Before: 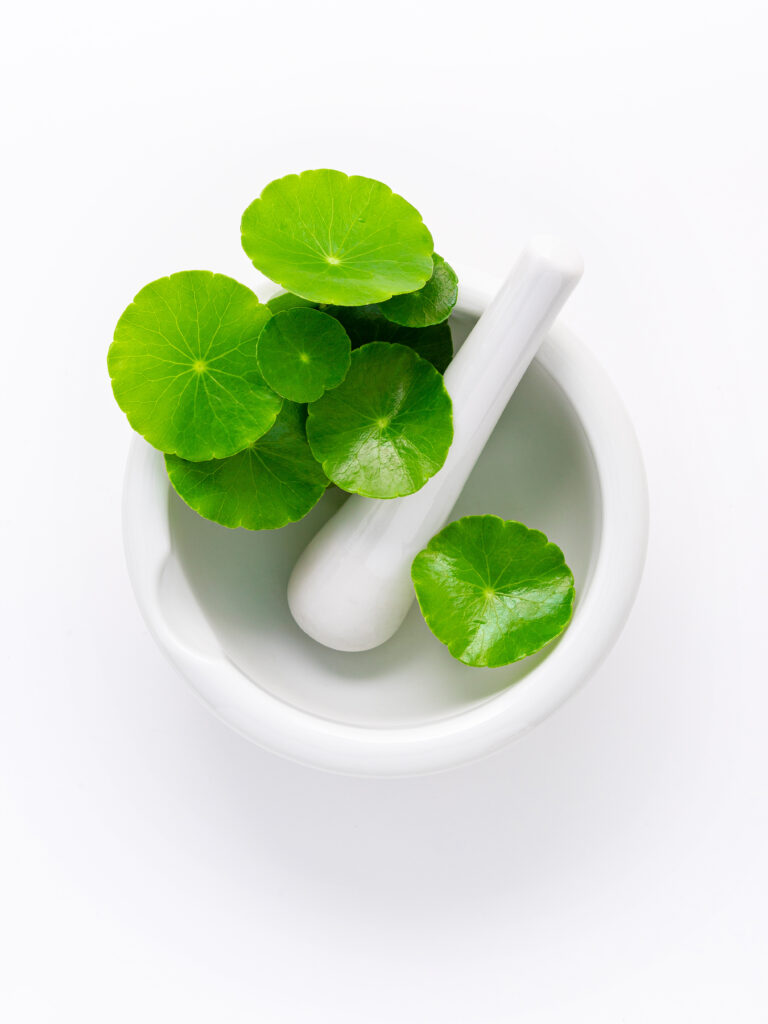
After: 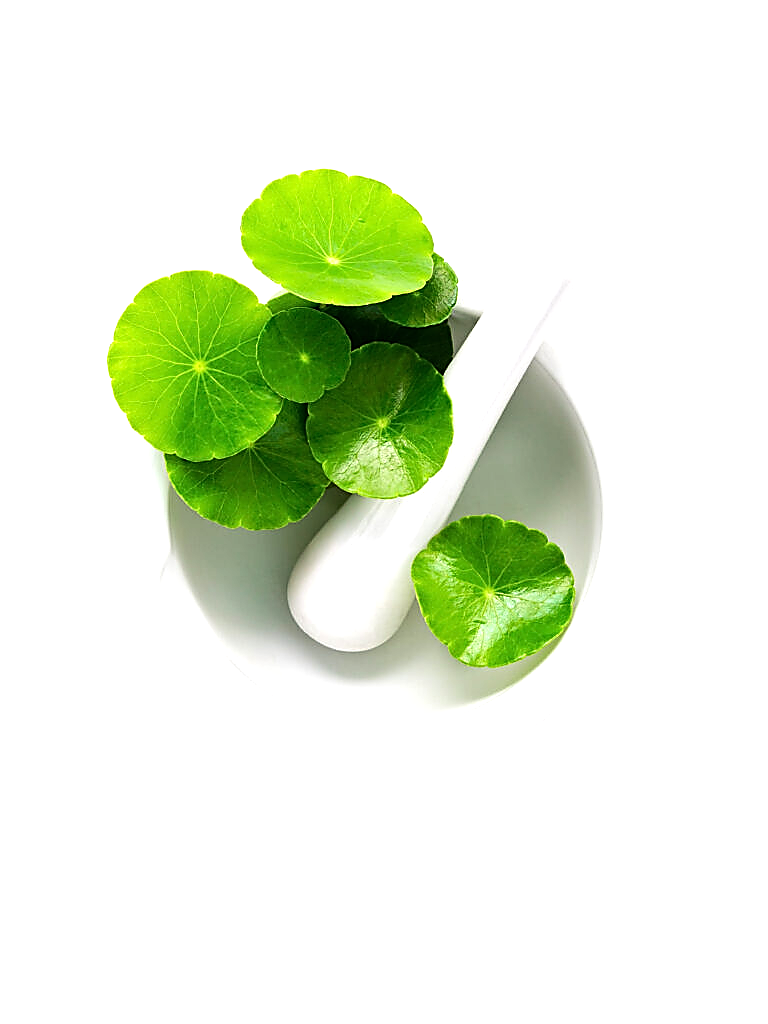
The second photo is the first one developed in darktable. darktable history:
sharpen: radius 1.4, amount 1.25, threshold 0.7
tone equalizer: -8 EV -0.75 EV, -7 EV -0.7 EV, -6 EV -0.6 EV, -5 EV -0.4 EV, -3 EV 0.4 EV, -2 EV 0.6 EV, -1 EV 0.7 EV, +0 EV 0.75 EV, edges refinement/feathering 500, mask exposure compensation -1.57 EV, preserve details no
